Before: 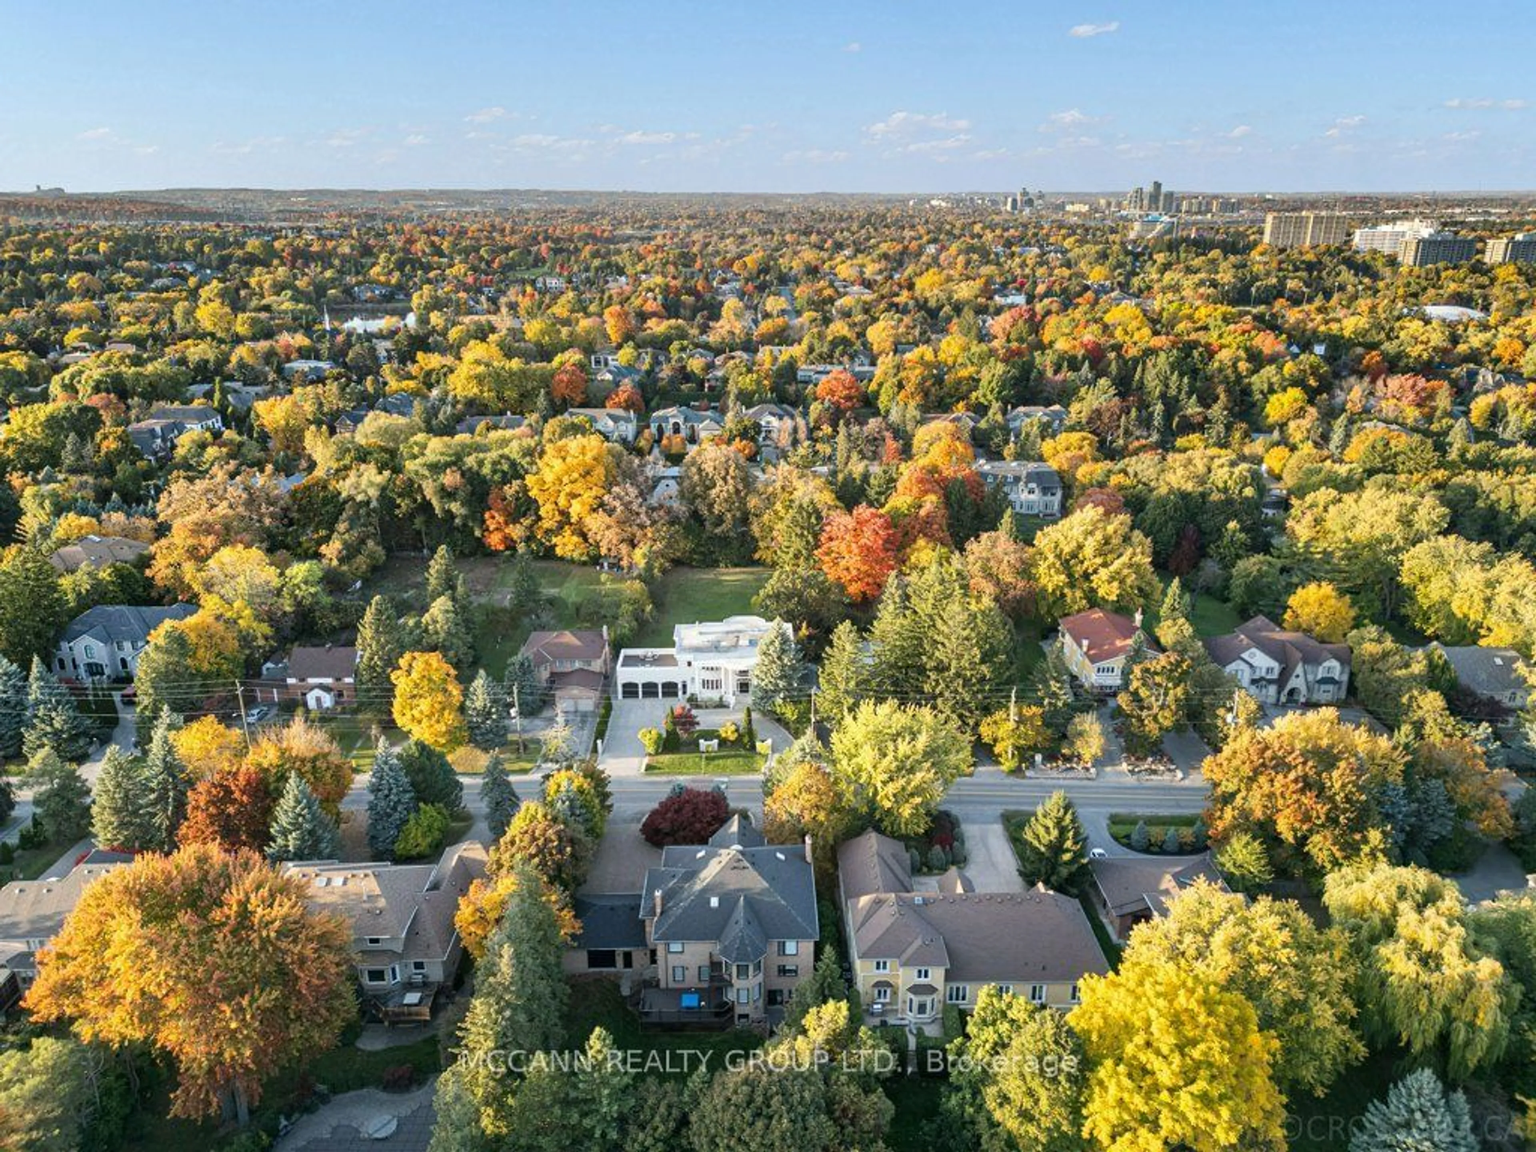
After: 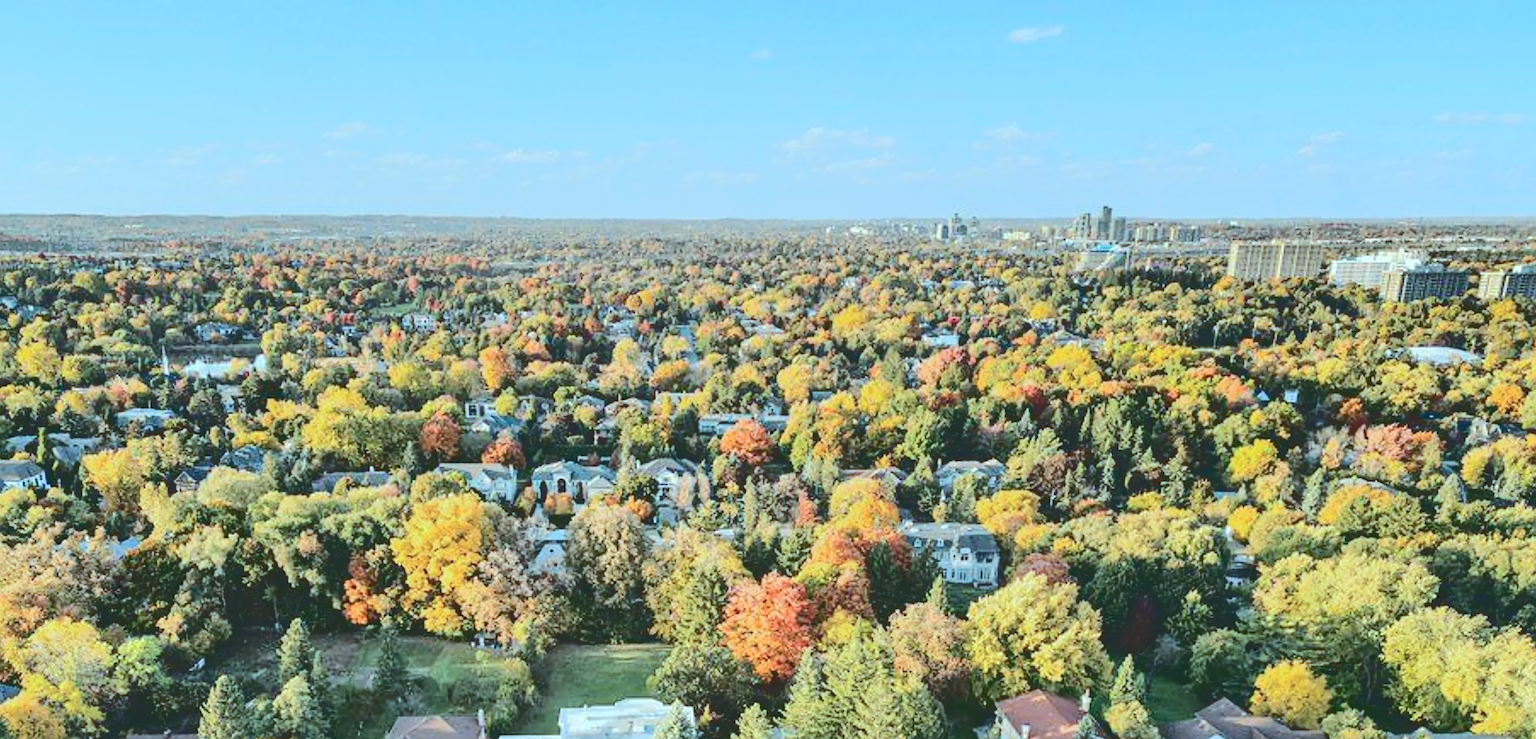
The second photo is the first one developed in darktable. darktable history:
color correction: highlights a* -10.22, highlights b* -10.18
crop and rotate: left 11.816%, bottom 43.385%
tone curve: curves: ch0 [(0, 0) (0.003, 0.169) (0.011, 0.169) (0.025, 0.169) (0.044, 0.173) (0.069, 0.178) (0.1, 0.183) (0.136, 0.185) (0.177, 0.197) (0.224, 0.227) (0.277, 0.292) (0.335, 0.391) (0.399, 0.491) (0.468, 0.592) (0.543, 0.672) (0.623, 0.734) (0.709, 0.785) (0.801, 0.844) (0.898, 0.893) (1, 1)], color space Lab, independent channels, preserve colors none
sharpen: on, module defaults
